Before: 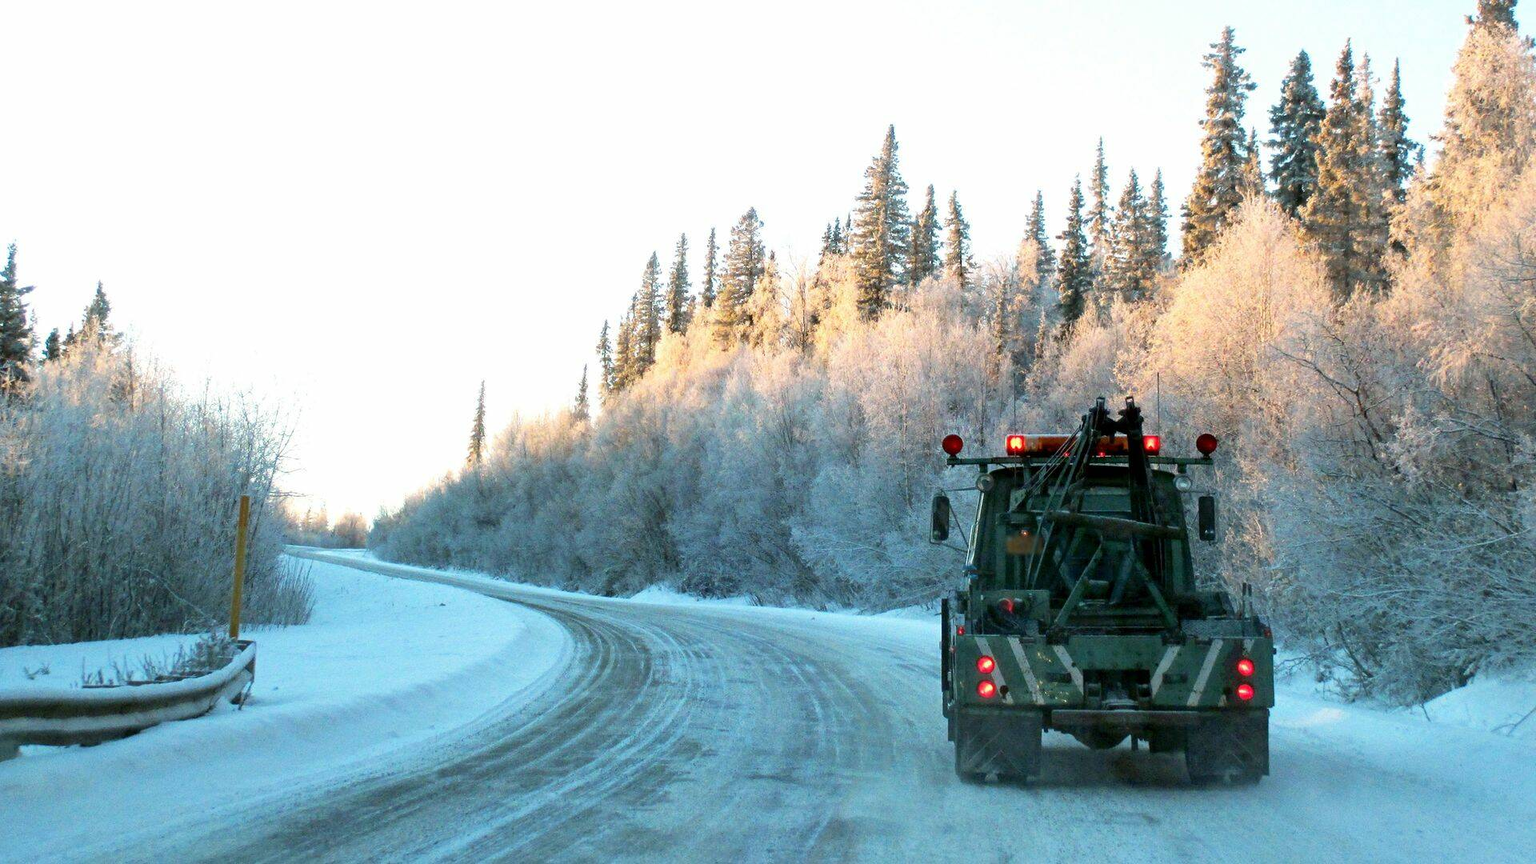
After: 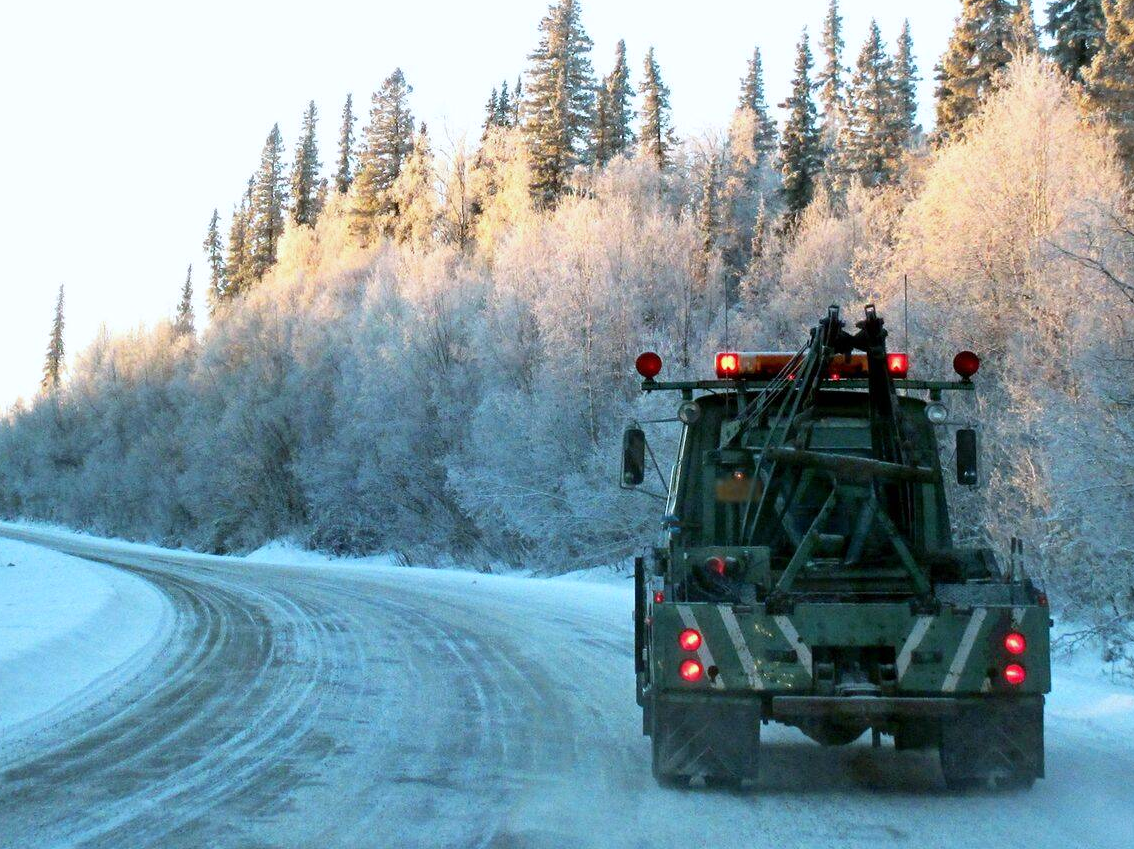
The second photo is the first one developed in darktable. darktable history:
white balance: red 0.976, blue 1.04
crop and rotate: left 28.256%, top 17.734%, right 12.656%, bottom 3.573%
